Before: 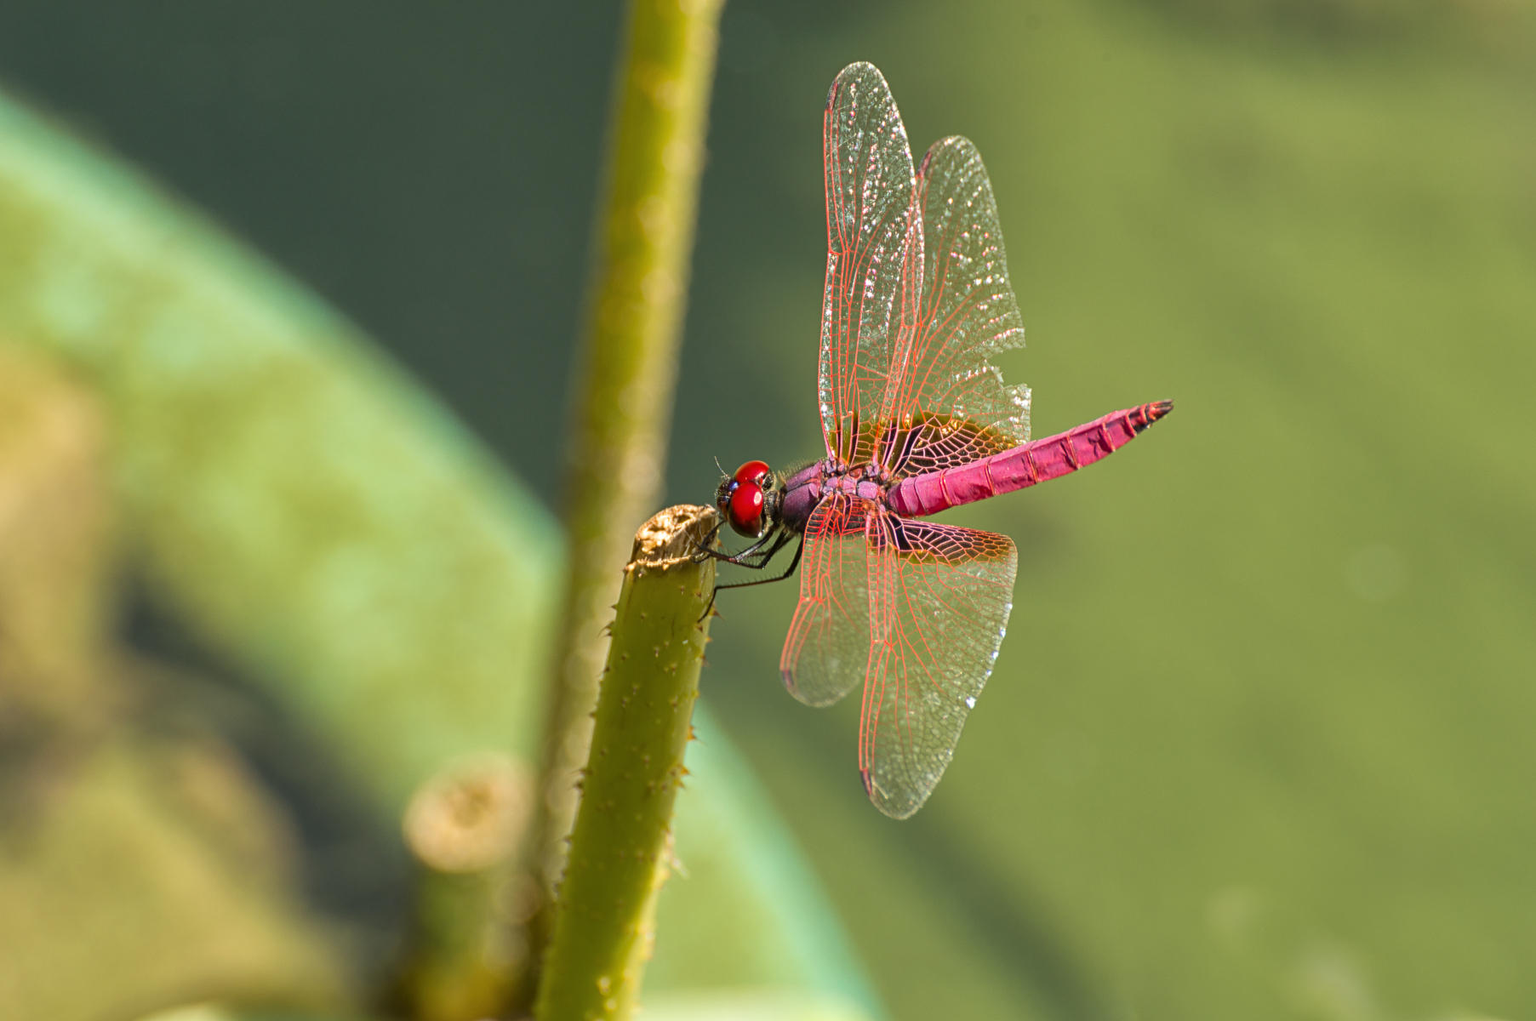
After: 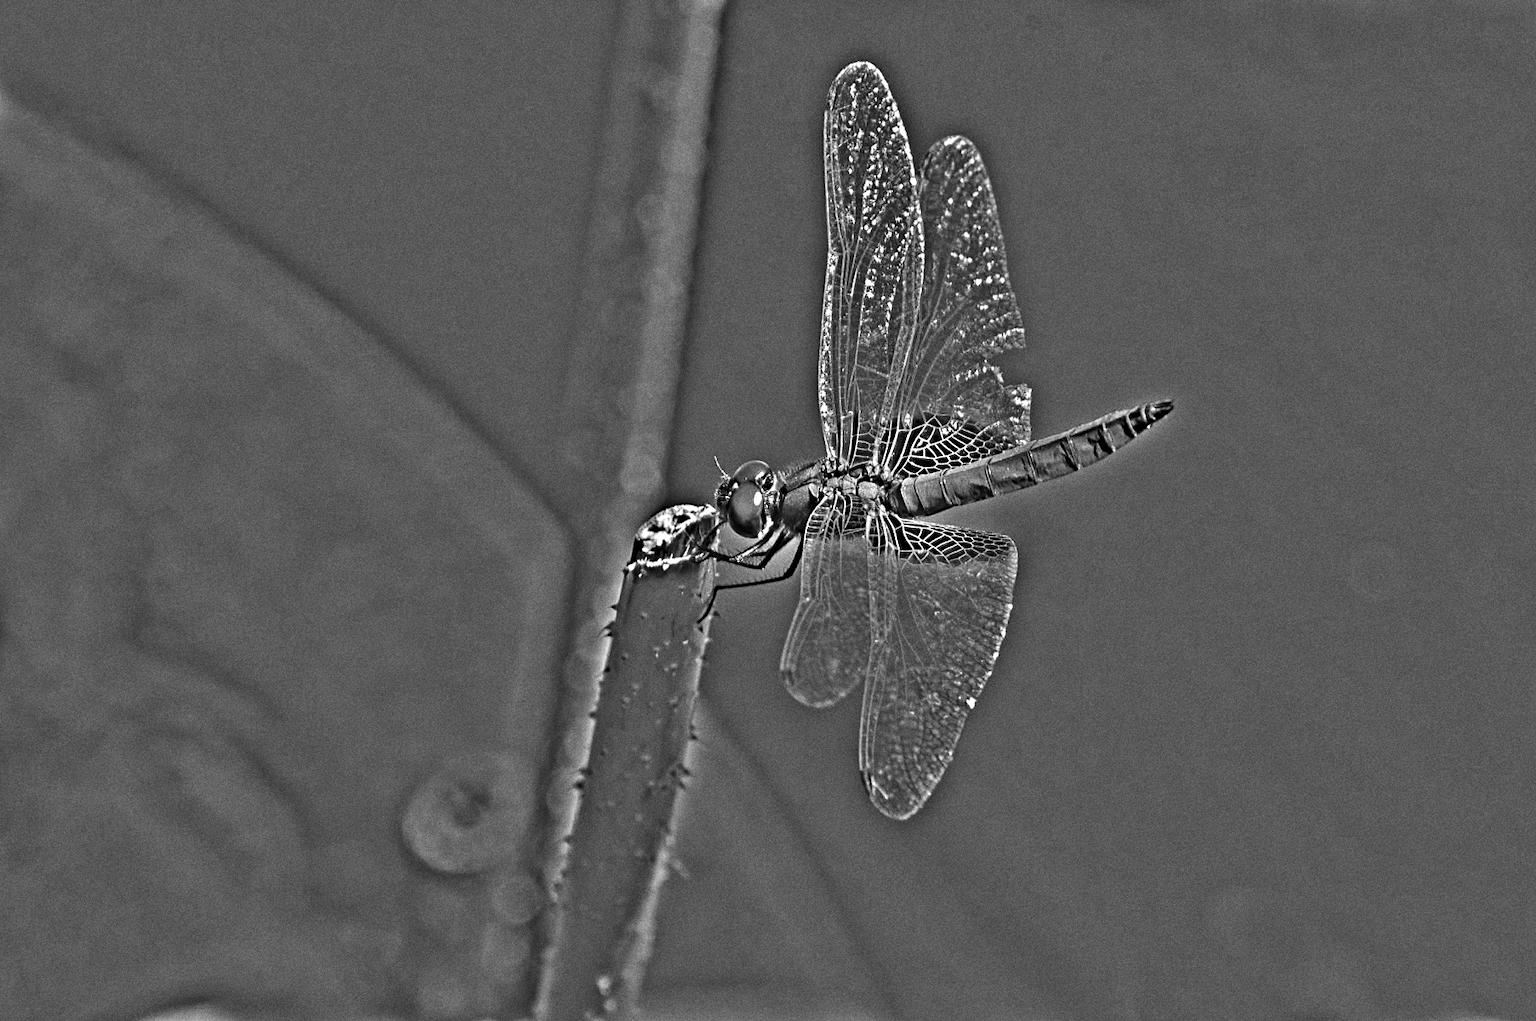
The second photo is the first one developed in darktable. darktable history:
contrast brightness saturation: brightness -0.2, saturation 0.08
color zones: curves: ch0 [(0, 0.278) (0.143, 0.5) (0.286, 0.5) (0.429, 0.5) (0.571, 0.5) (0.714, 0.5) (0.857, 0.5) (1, 0.5)]; ch1 [(0, 1) (0.143, 0.165) (0.286, 0) (0.429, 0) (0.571, 0) (0.714, 0) (0.857, 0.5) (1, 0.5)]; ch2 [(0, 0.508) (0.143, 0.5) (0.286, 0.5) (0.429, 0.5) (0.571, 0.5) (0.714, 0.5) (0.857, 0.5) (1, 0.5)]
highpass: on, module defaults
grain: coarseness 9.61 ISO, strength 35.62%
